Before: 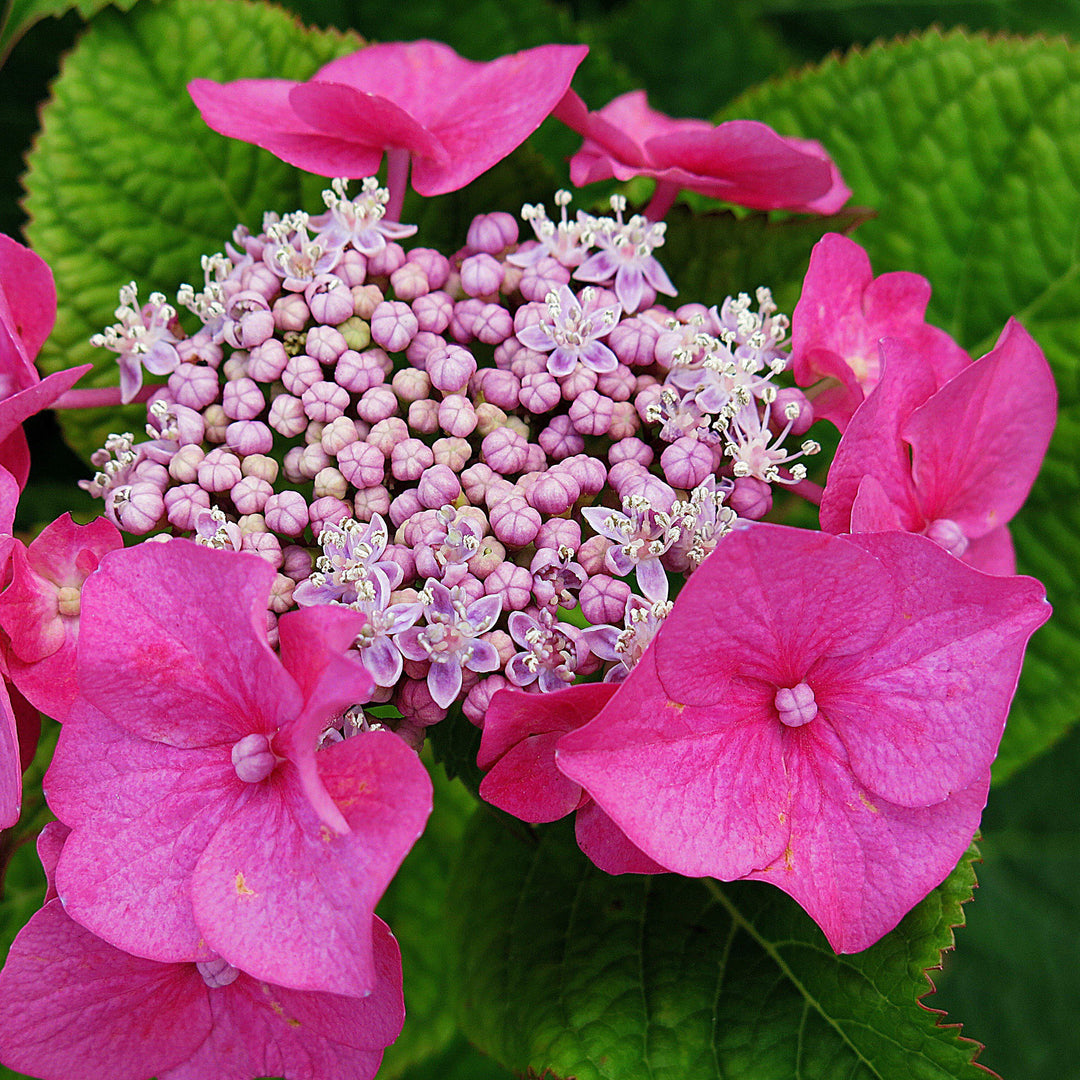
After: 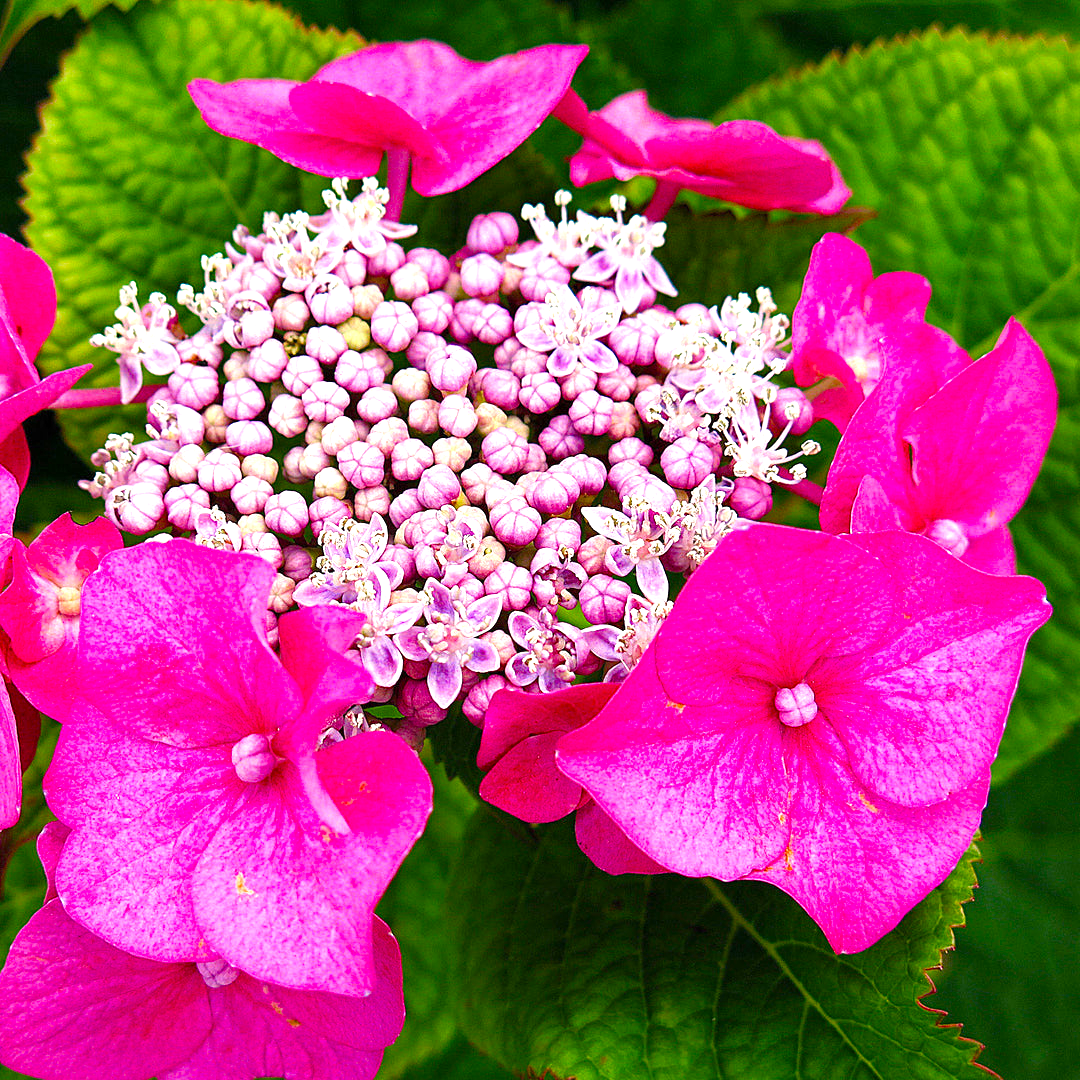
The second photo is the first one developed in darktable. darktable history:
color balance rgb: highlights gain › chroma 2.849%, highlights gain › hue 61.81°, perceptual saturation grading › global saturation 23.981%, perceptual saturation grading › highlights -23.763%, perceptual saturation grading › mid-tones 23.683%, perceptual saturation grading › shadows 39.567%, perceptual brilliance grading › global brilliance 29.464%, global vibrance -24.391%
